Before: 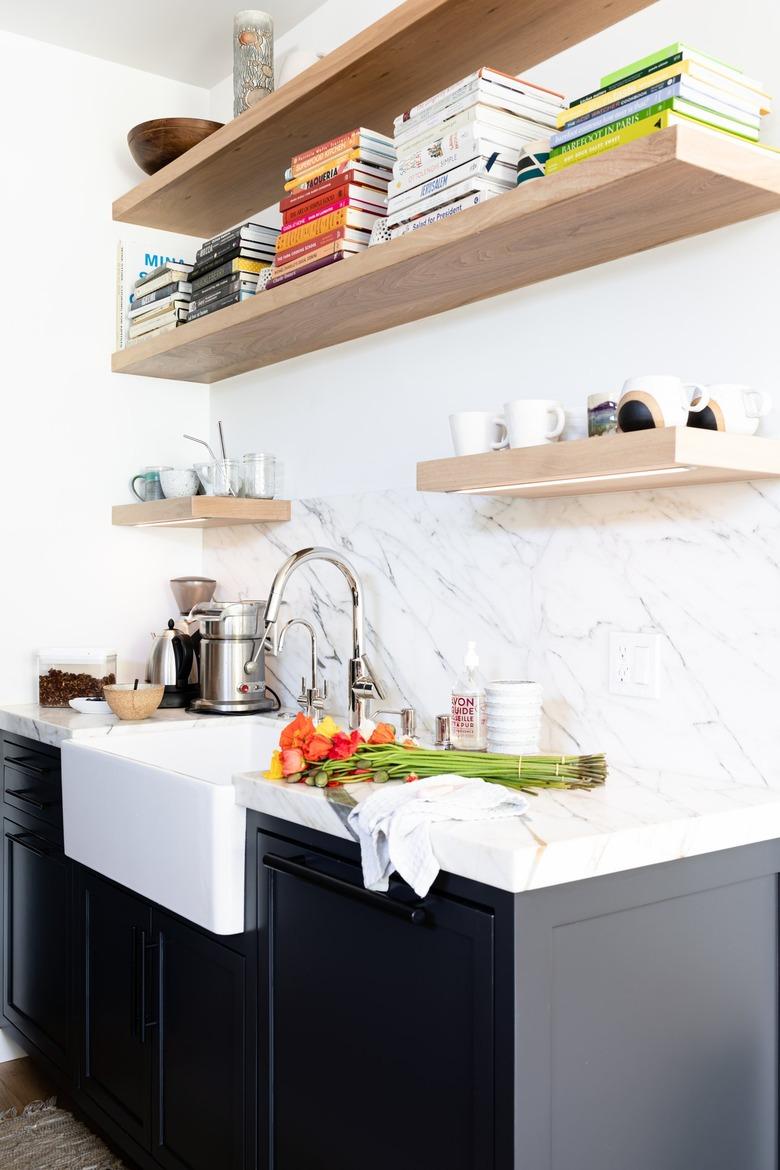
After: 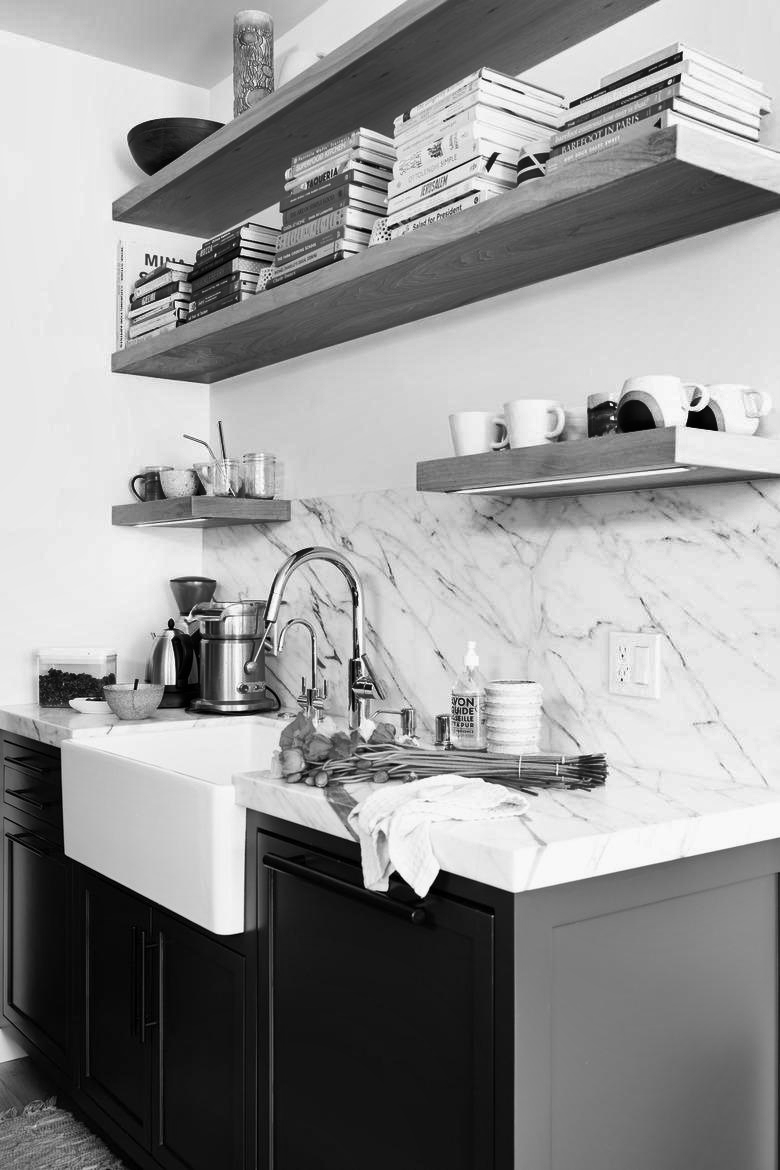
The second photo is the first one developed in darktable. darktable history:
monochrome: a 32, b 64, size 2.3
shadows and highlights: radius 108.52, shadows 44.07, highlights -67.8, low approximation 0.01, soften with gaussian
